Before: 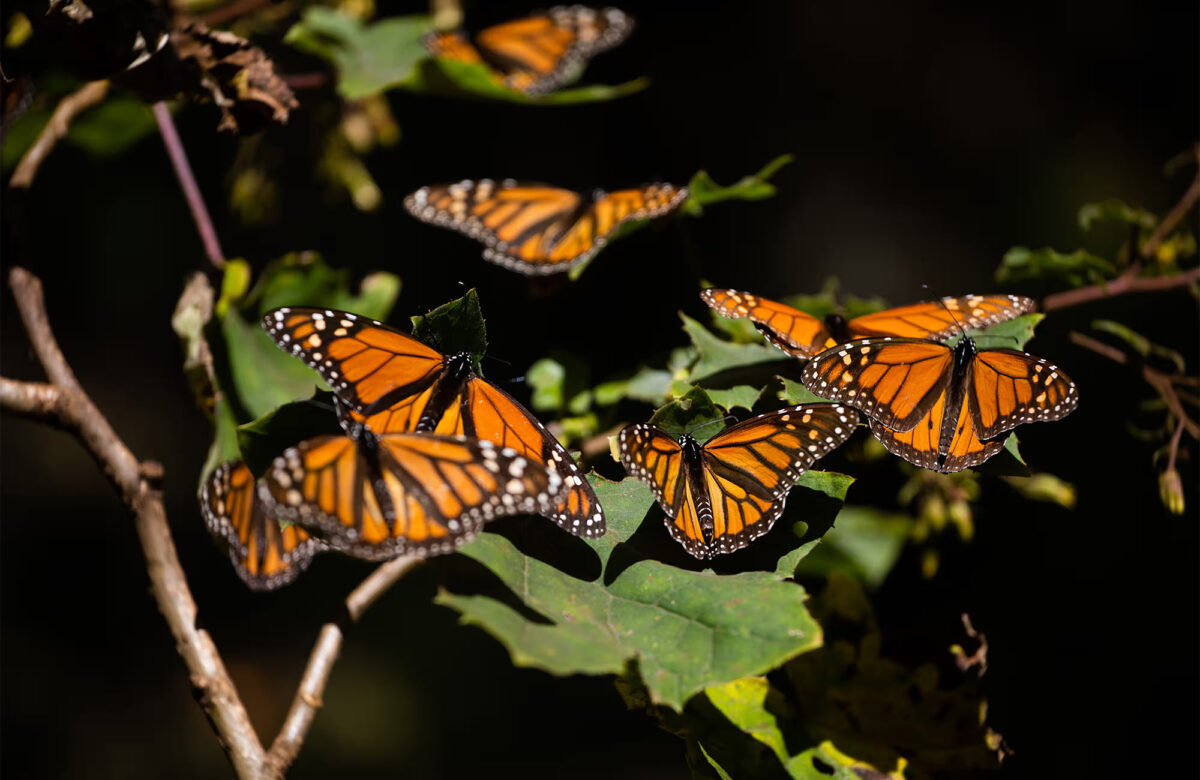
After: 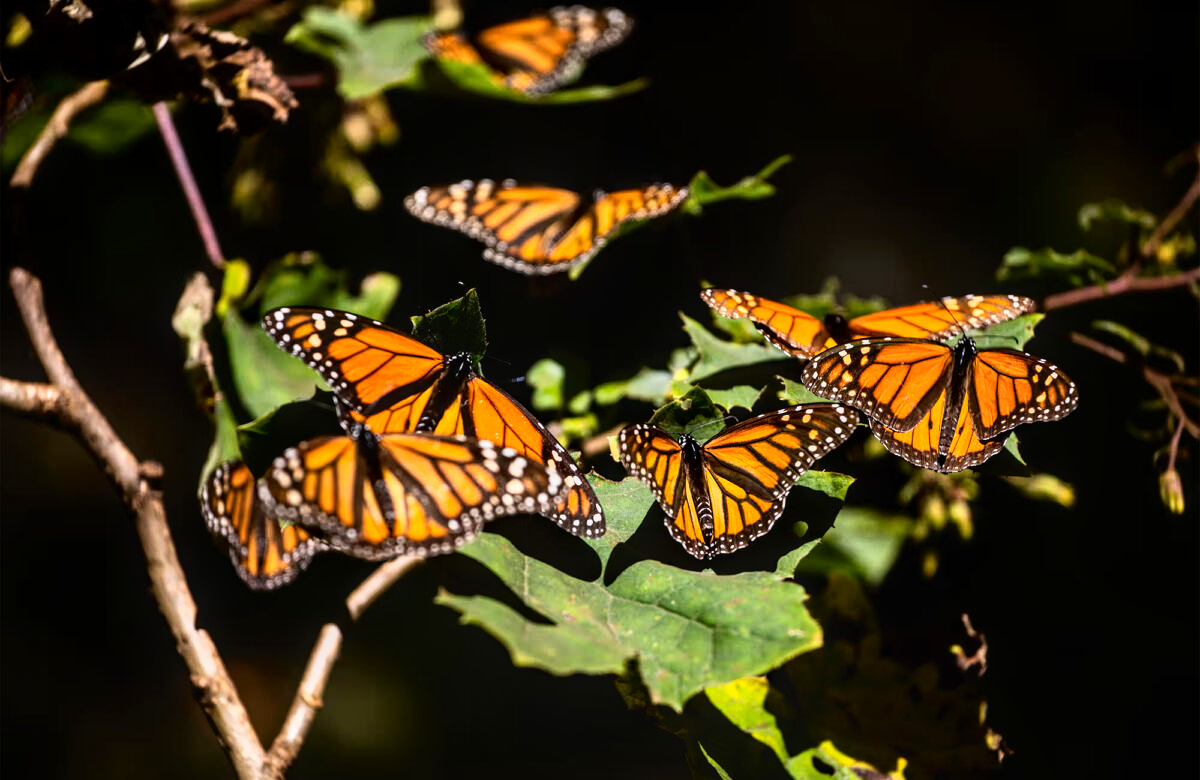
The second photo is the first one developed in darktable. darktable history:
tone curve: curves: ch0 [(0, 0) (0.003, 0.001) (0.011, 0.005) (0.025, 0.011) (0.044, 0.02) (0.069, 0.031) (0.1, 0.045) (0.136, 0.078) (0.177, 0.124) (0.224, 0.18) (0.277, 0.245) (0.335, 0.315) (0.399, 0.393) (0.468, 0.477) (0.543, 0.569) (0.623, 0.666) (0.709, 0.771) (0.801, 0.871) (0.898, 0.965) (1, 1)], color space Lab, independent channels, preserve colors none
local contrast: detail 130%
contrast brightness saturation: contrast 0.195, brightness 0.159, saturation 0.225
